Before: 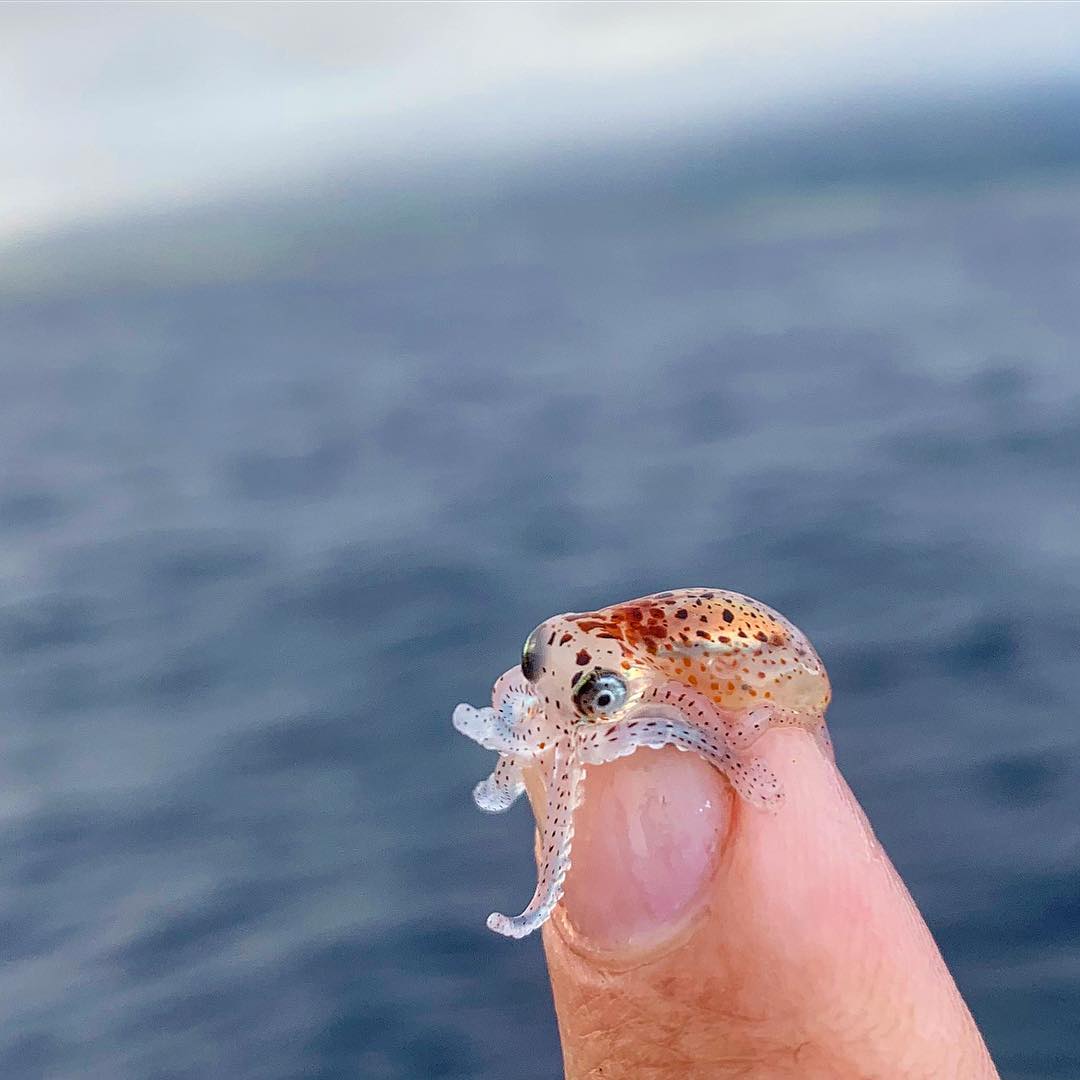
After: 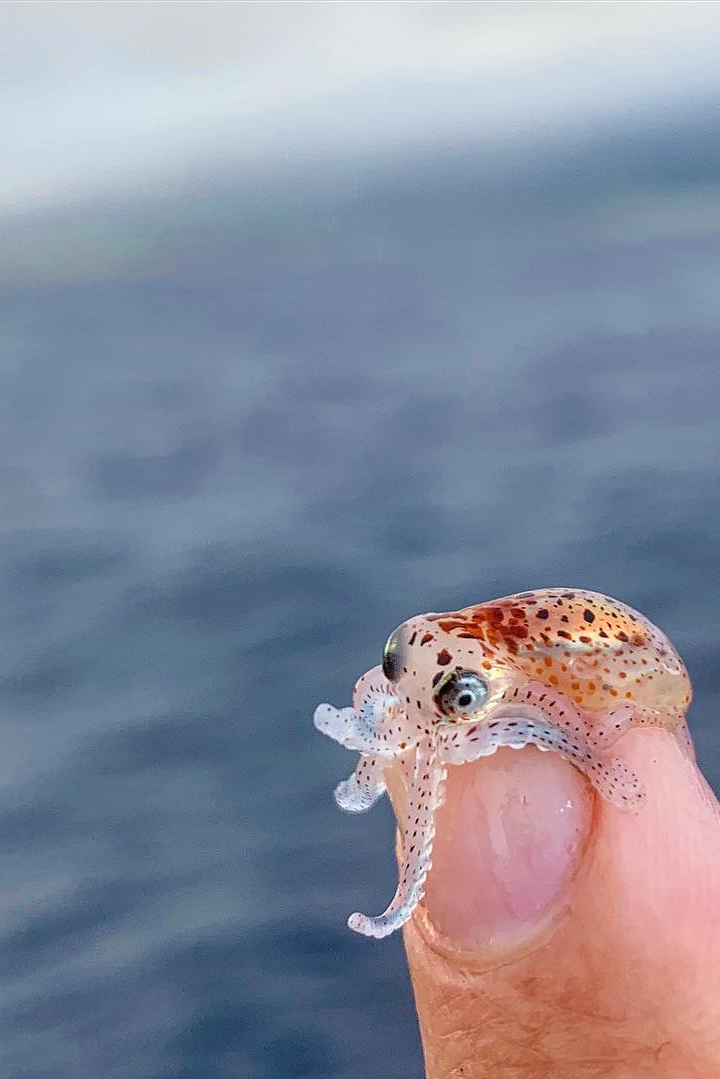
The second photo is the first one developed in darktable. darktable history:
crop and rotate: left 12.875%, right 20.417%
